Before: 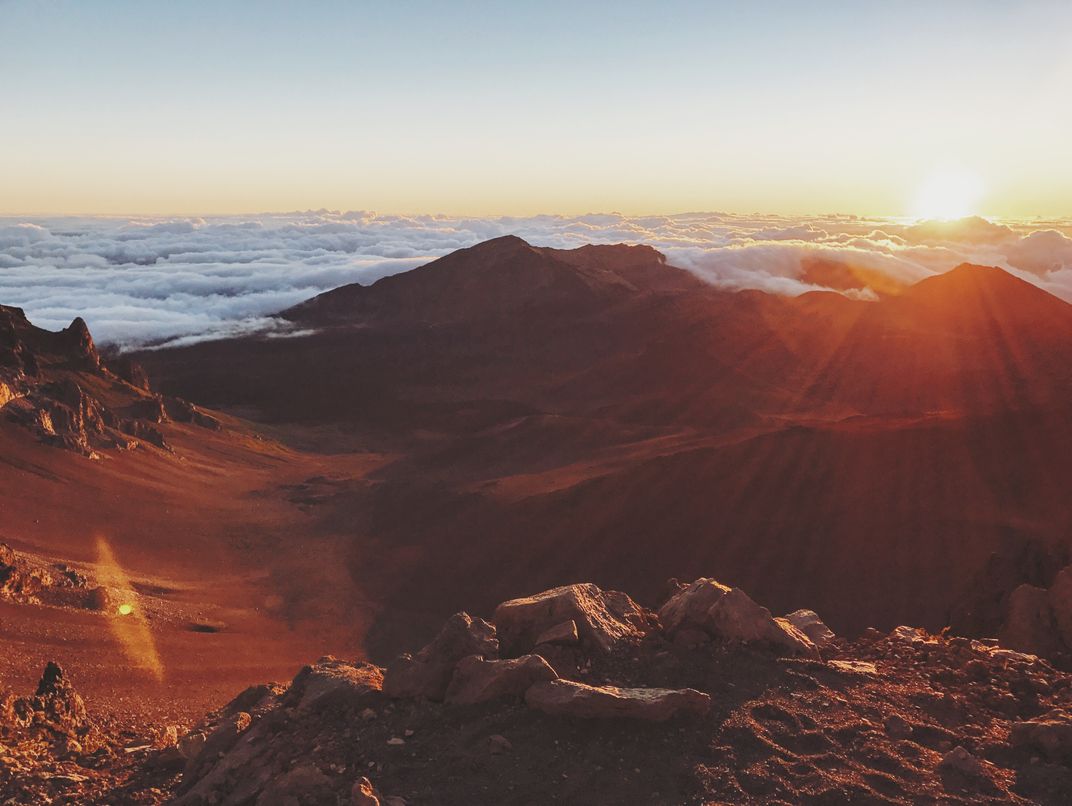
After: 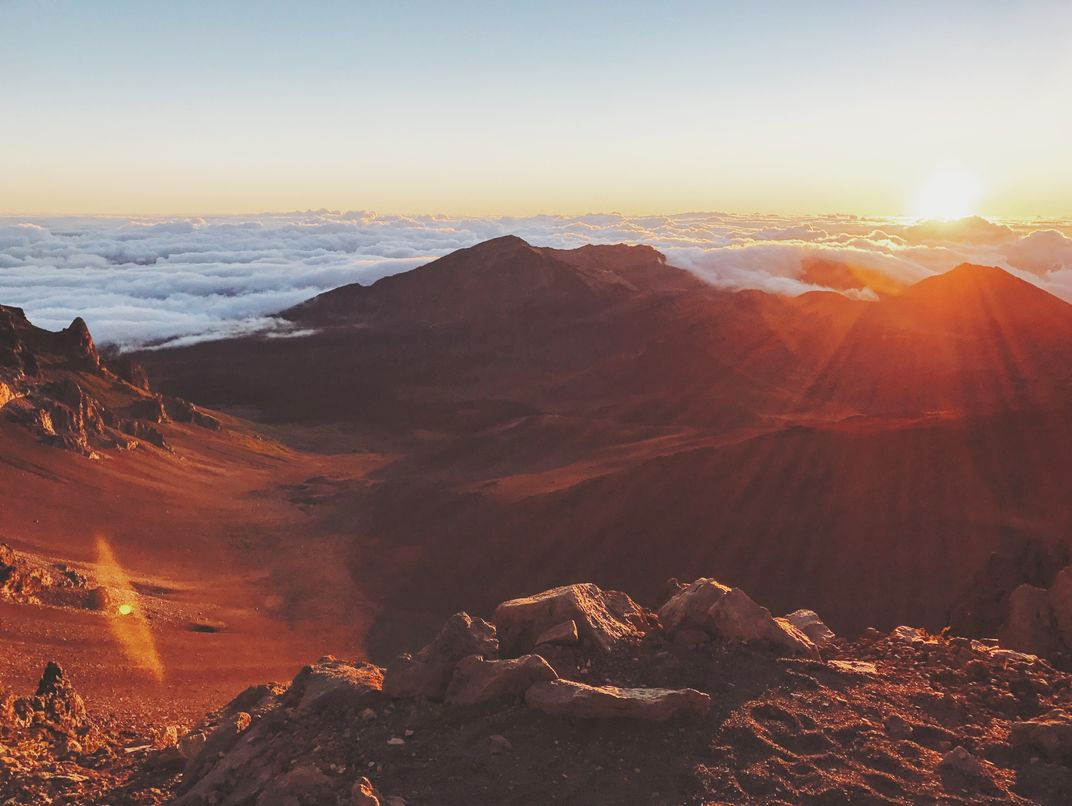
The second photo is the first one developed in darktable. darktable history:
color balance rgb: perceptual saturation grading › global saturation 0.987%, perceptual brilliance grading › mid-tones 9.718%, perceptual brilliance grading › shadows 15.677%
